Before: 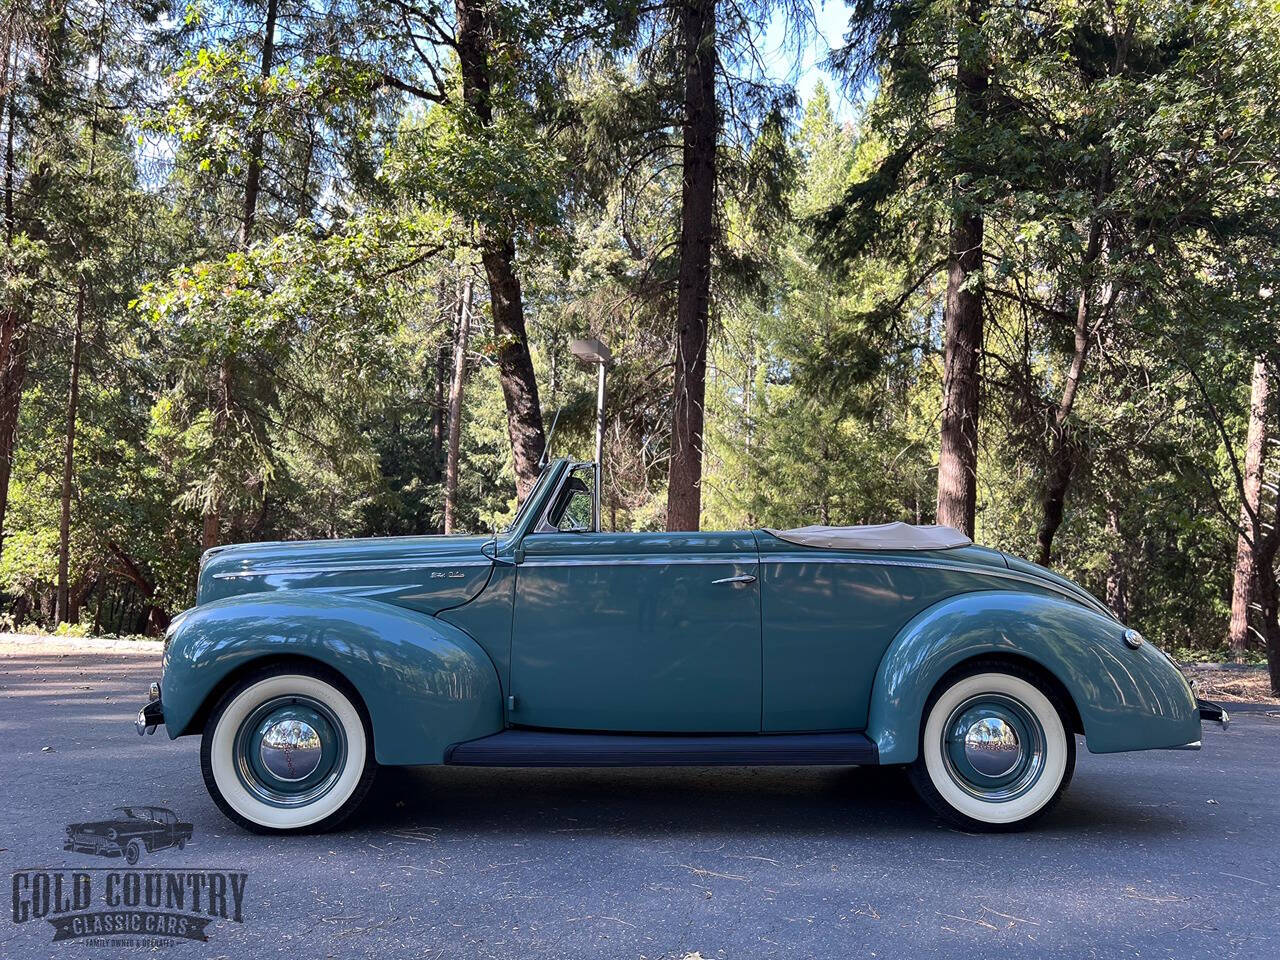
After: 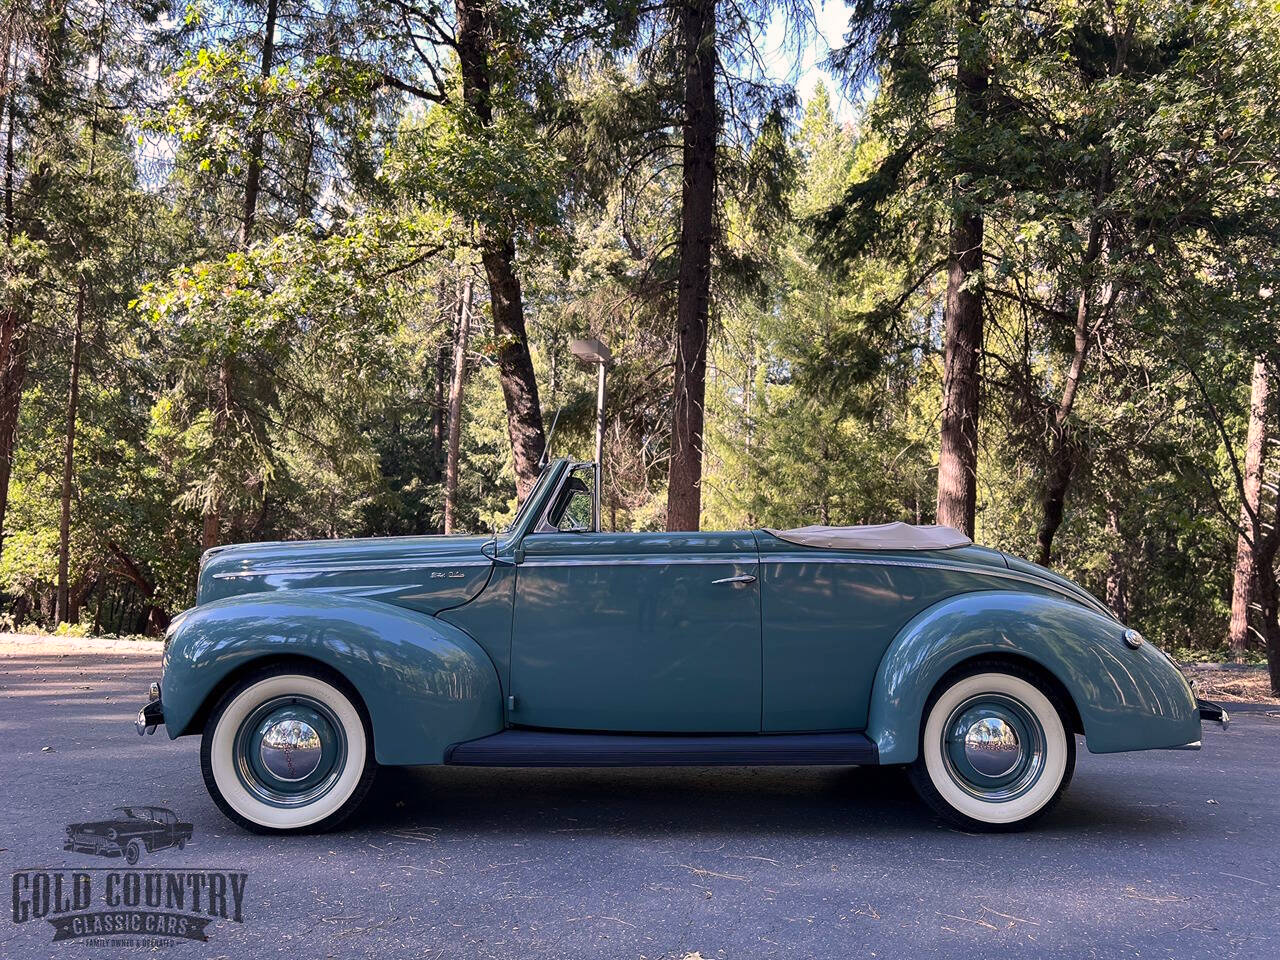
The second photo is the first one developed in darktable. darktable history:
color correction: highlights a* 5.84, highlights b* 4.89
